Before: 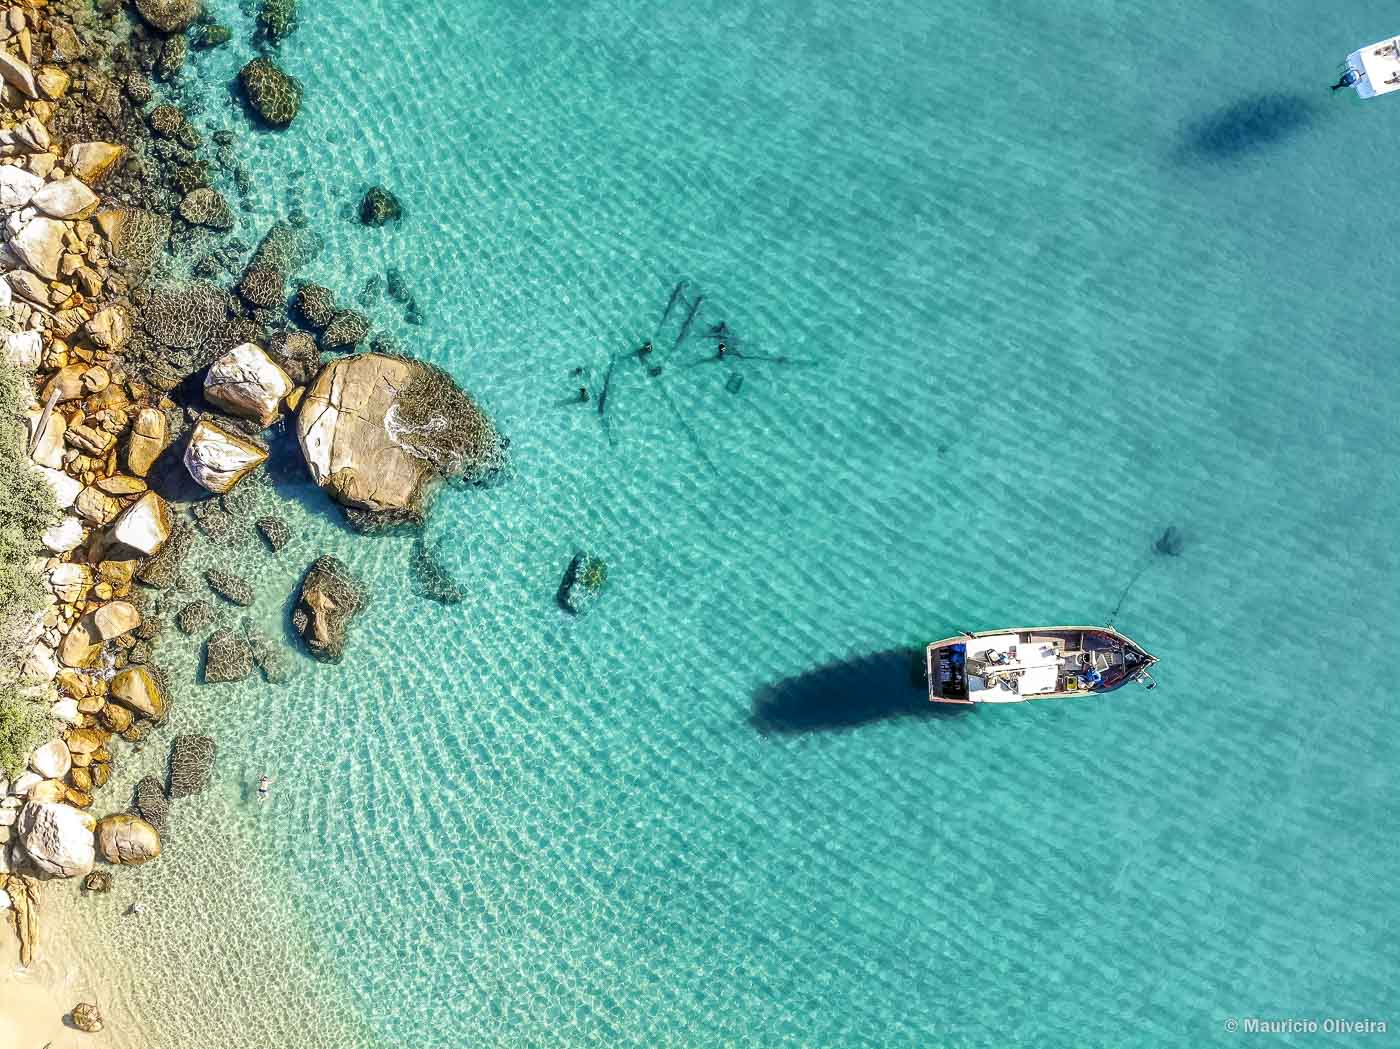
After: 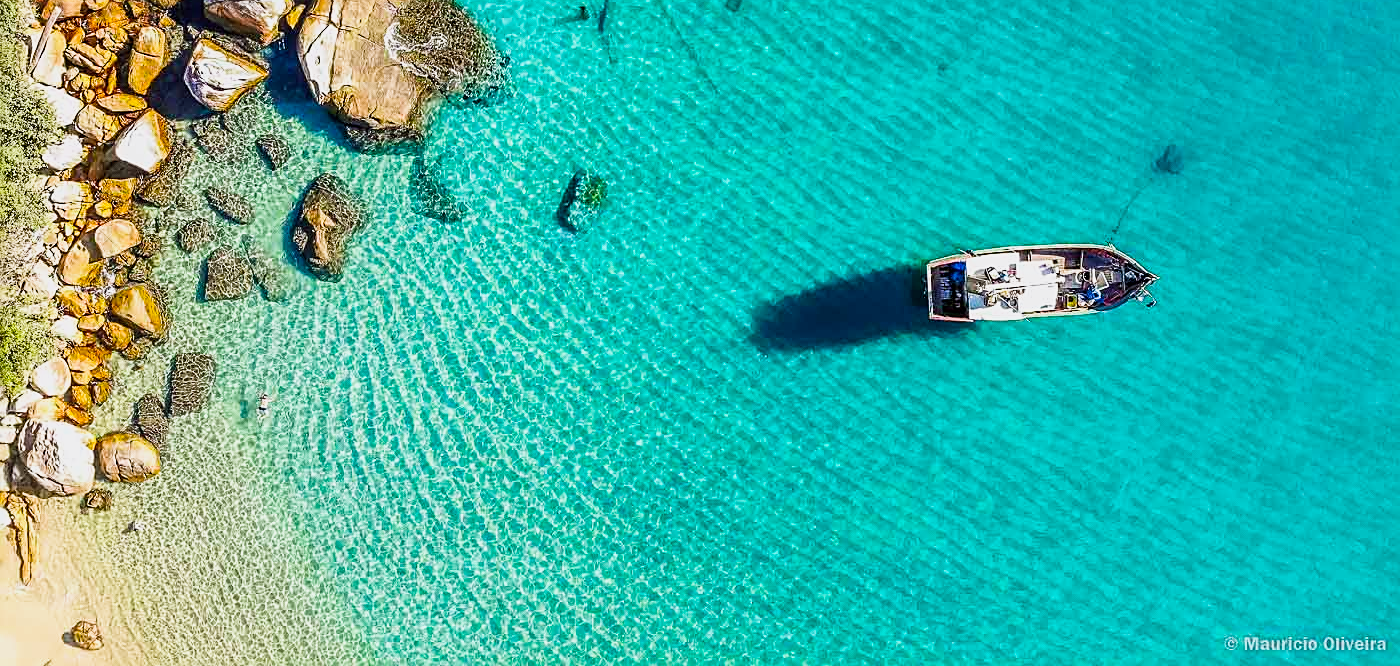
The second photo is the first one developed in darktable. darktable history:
crop and rotate: top 36.435%
sharpen: on, module defaults
color balance: lift [1, 1.001, 0.999, 1.001], gamma [1, 1.004, 1.007, 0.993], gain [1, 0.991, 0.987, 1.013], contrast 10%, output saturation 120%
sigmoid: contrast 1.22, skew 0.65
